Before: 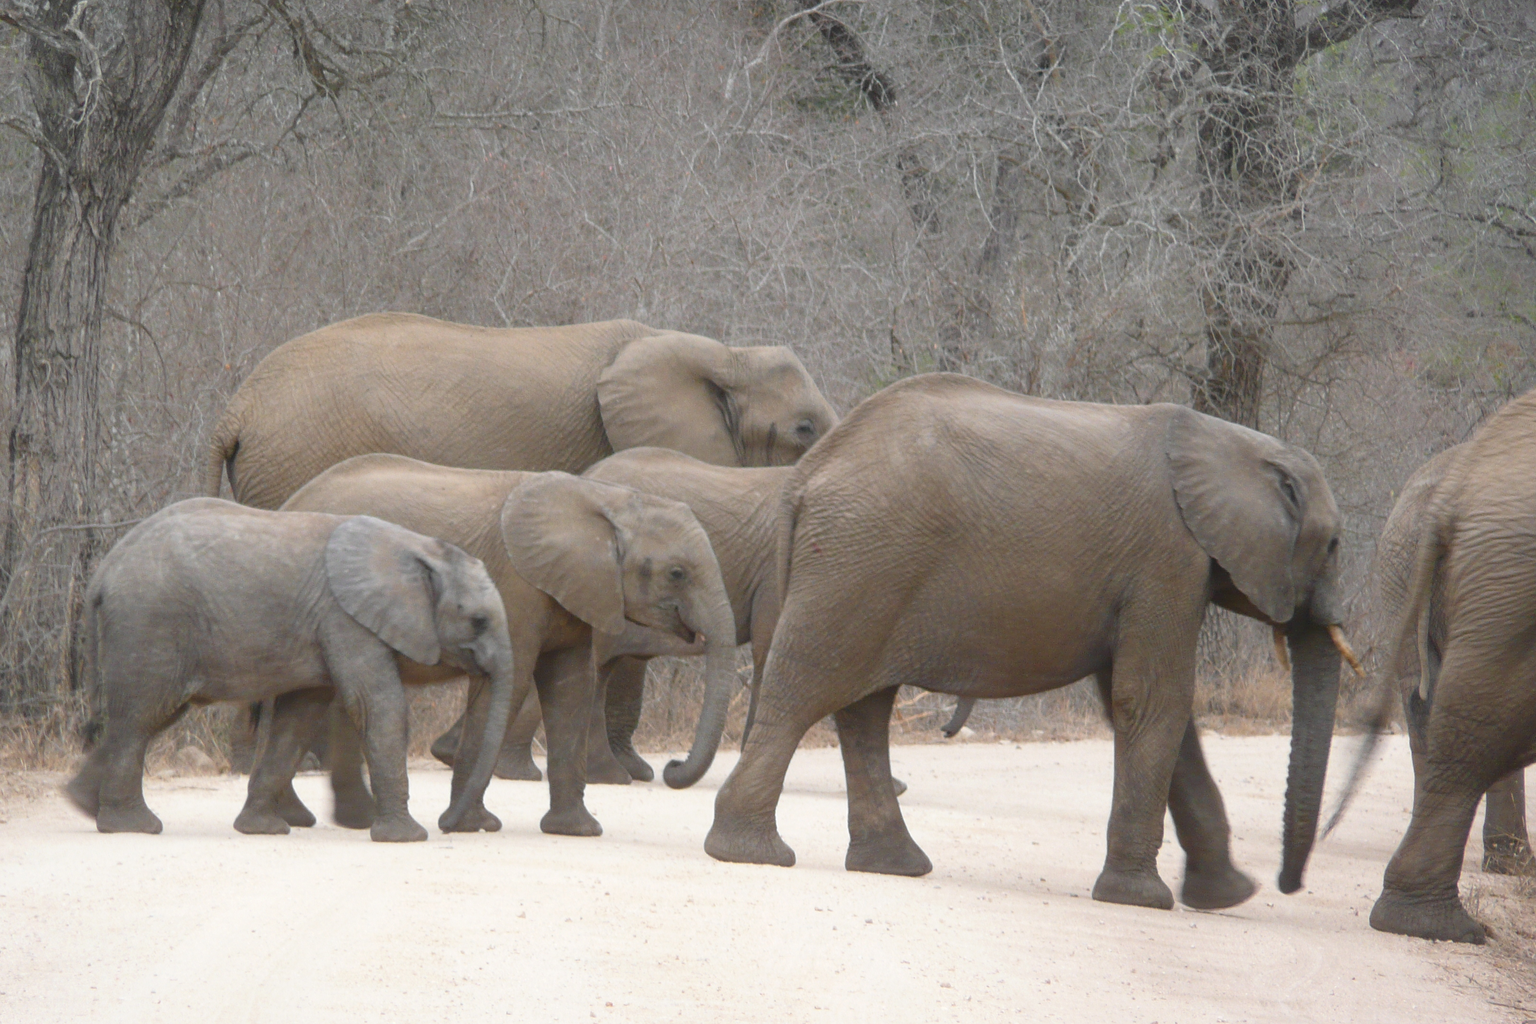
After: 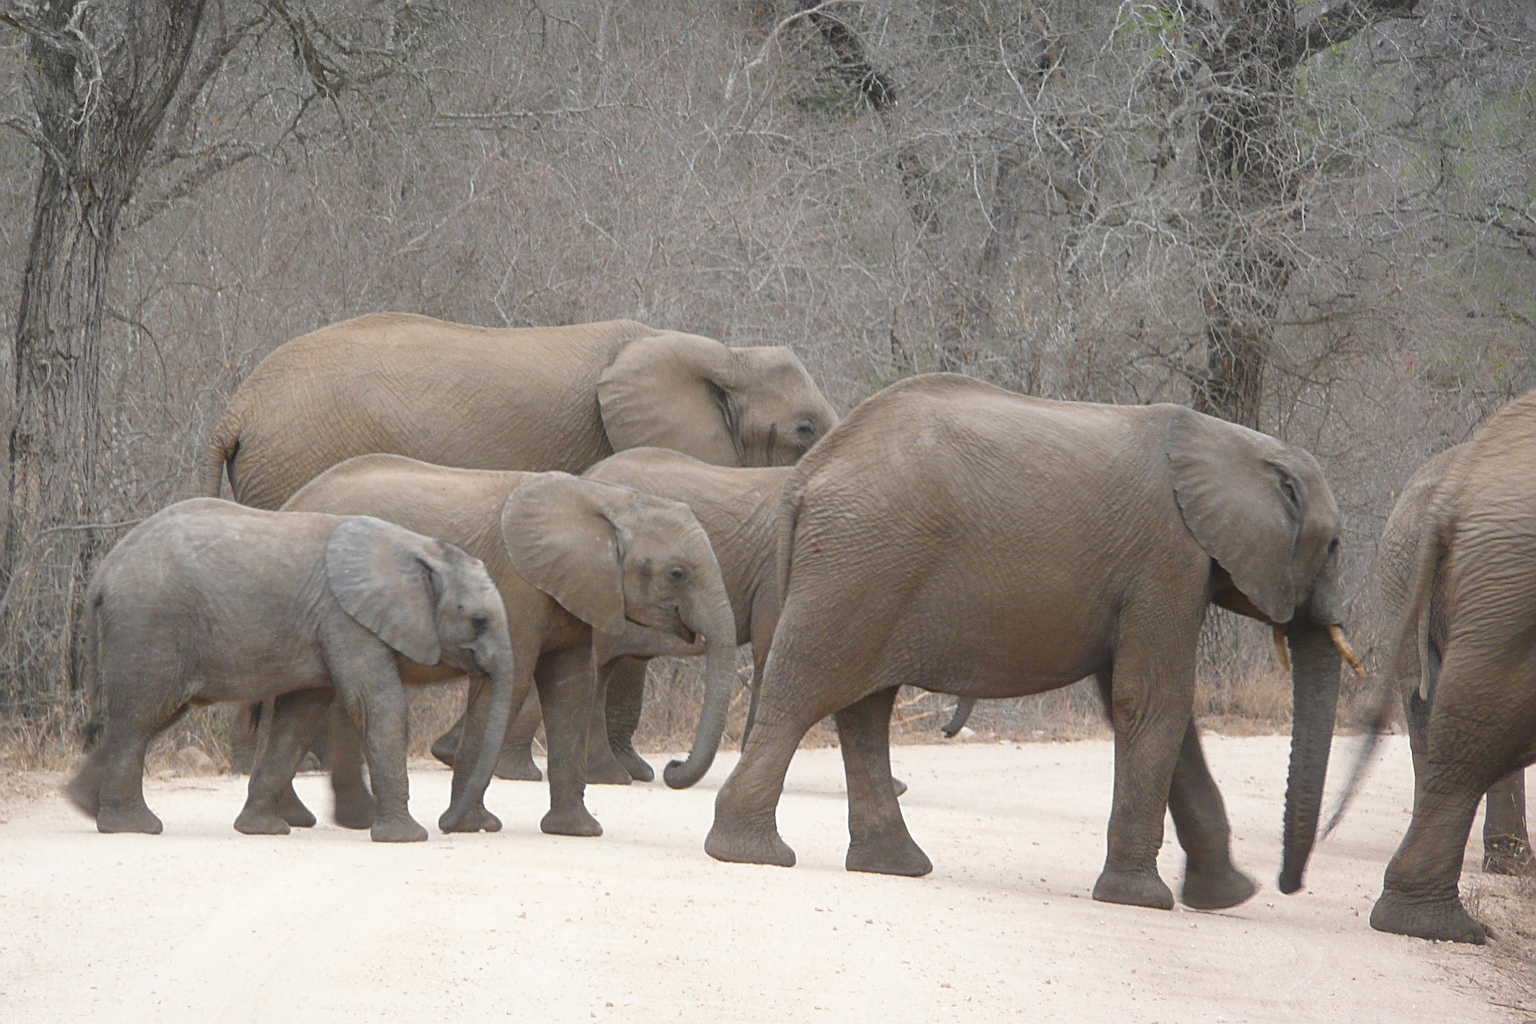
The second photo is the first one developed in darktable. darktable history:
sharpen: radius 3.957
